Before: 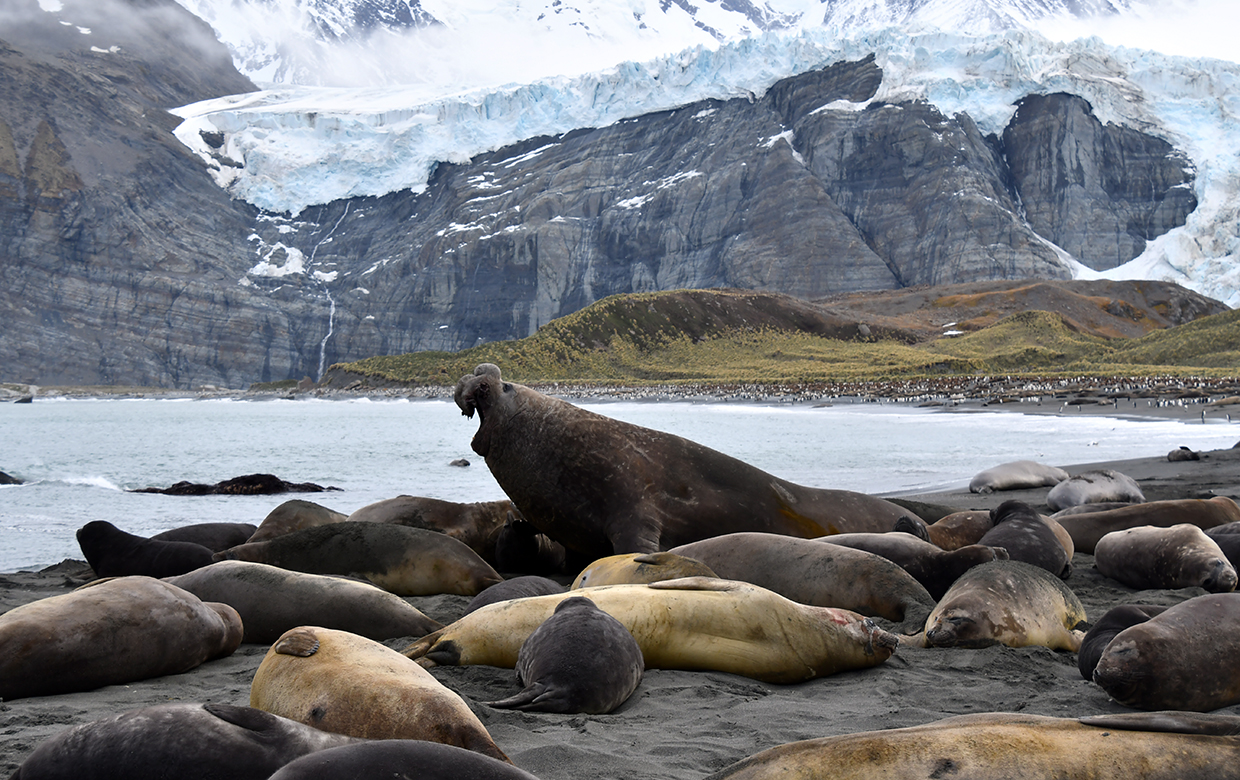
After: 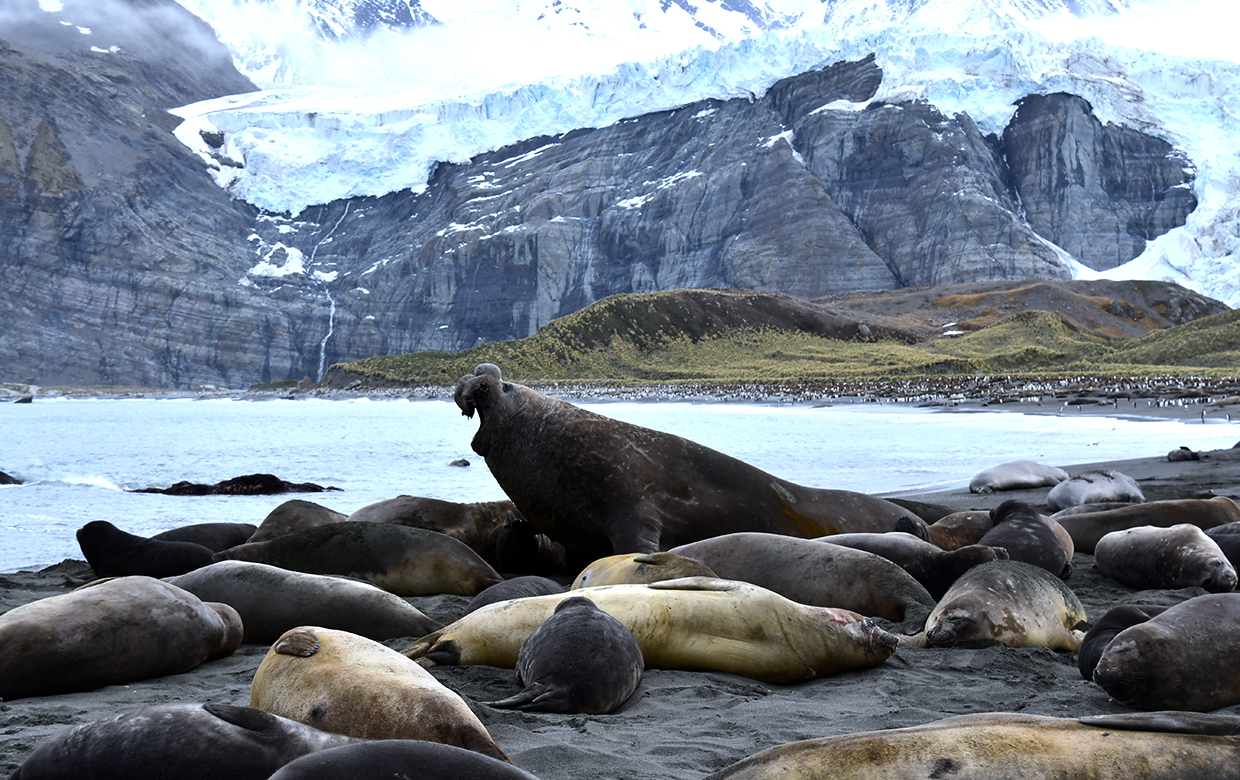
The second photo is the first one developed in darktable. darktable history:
white balance: red 0.924, blue 1.095
tone equalizer: -8 EV -0.417 EV, -7 EV -0.389 EV, -6 EV -0.333 EV, -5 EV -0.222 EV, -3 EV 0.222 EV, -2 EV 0.333 EV, -1 EV 0.389 EV, +0 EV 0.417 EV, edges refinement/feathering 500, mask exposure compensation -1.57 EV, preserve details no
